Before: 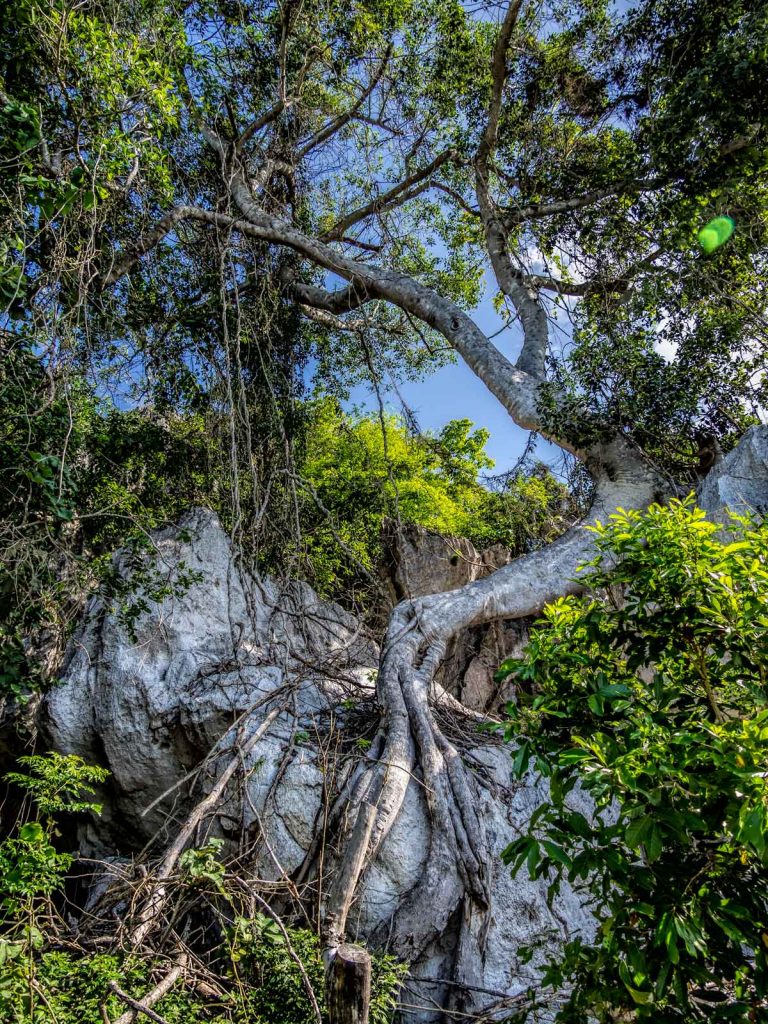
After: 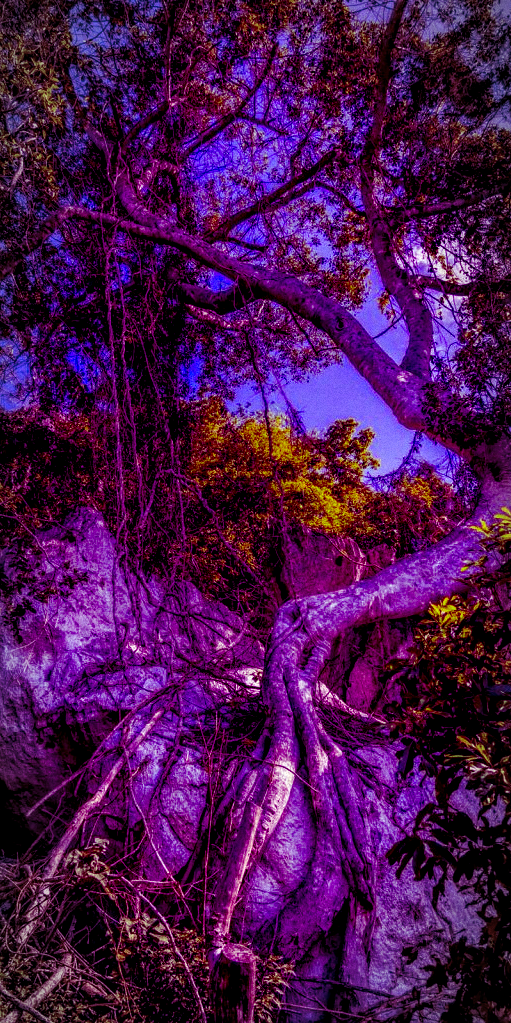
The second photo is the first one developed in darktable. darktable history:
color balance: mode lift, gamma, gain (sRGB), lift [1, 1, 0.101, 1]
vignetting: automatic ratio true
grain: coarseness 0.09 ISO
crop and rotate: left 15.055%, right 18.278%
vibrance: vibrance 100%
exposure: black level correction 0.01, exposure 0.014 EV, compensate highlight preservation false
white balance: emerald 1
